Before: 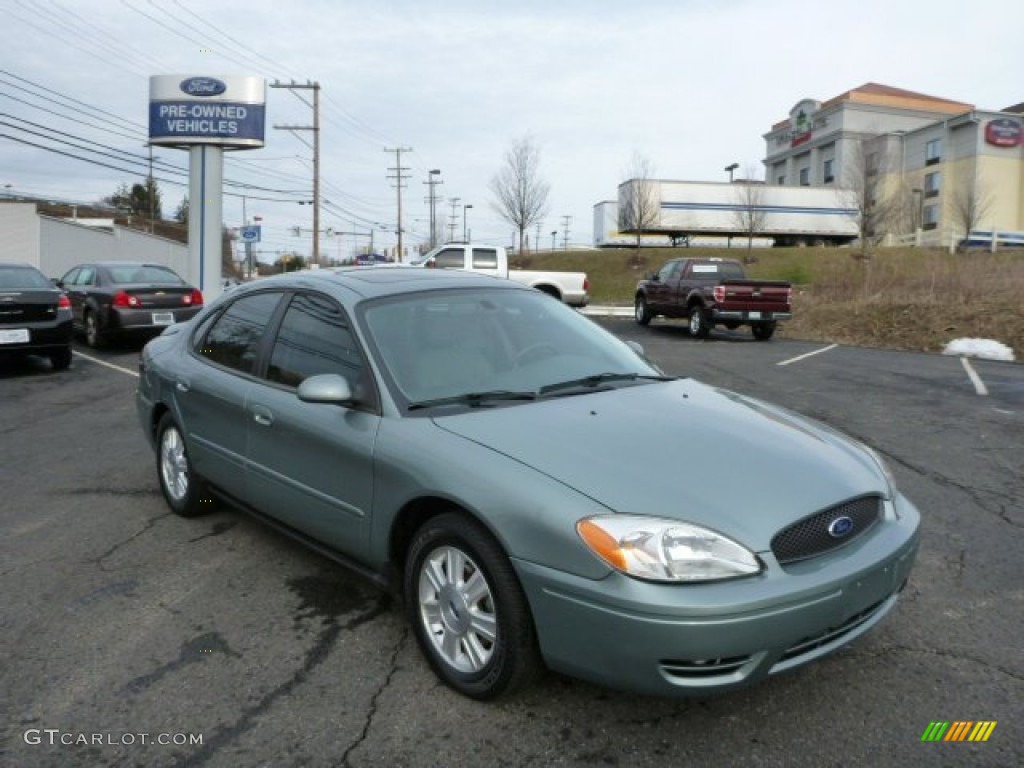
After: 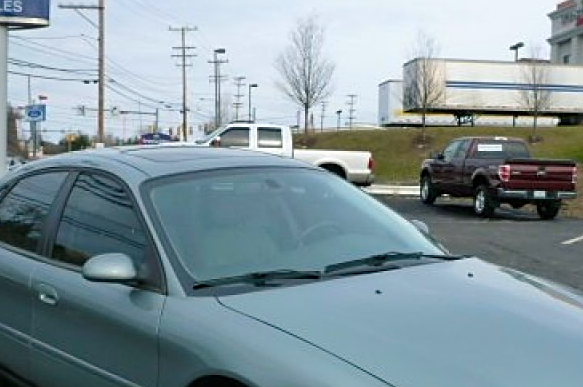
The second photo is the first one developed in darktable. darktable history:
color balance rgb: shadows lift › chroma 2.005%, shadows lift › hue 215.55°, highlights gain › chroma 0.188%, highlights gain › hue 330.94°, perceptual saturation grading › global saturation 25.857%, global vibrance 14.532%
sharpen: on, module defaults
crop: left 21.07%, top 15.803%, right 21.966%, bottom 33.74%
